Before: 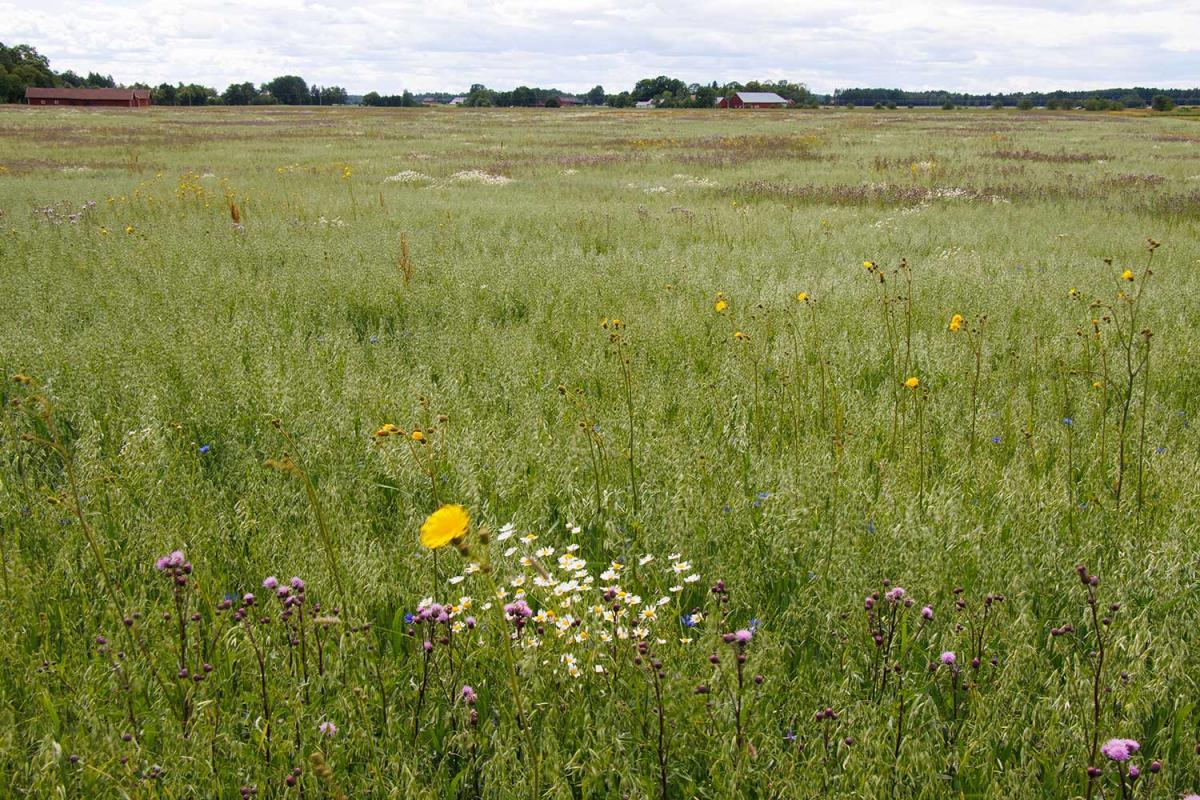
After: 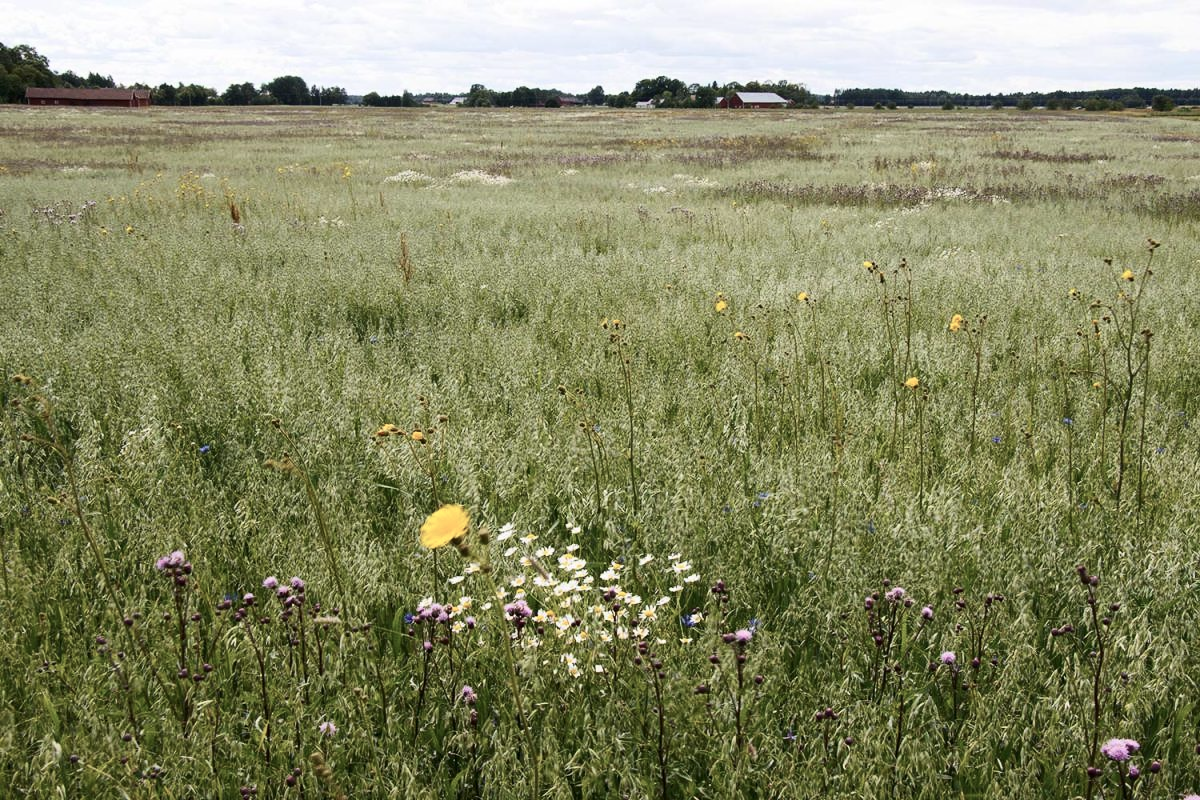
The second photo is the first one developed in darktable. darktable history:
contrast brightness saturation: contrast 0.25, saturation -0.31
shadows and highlights: shadows 25, highlights -25
